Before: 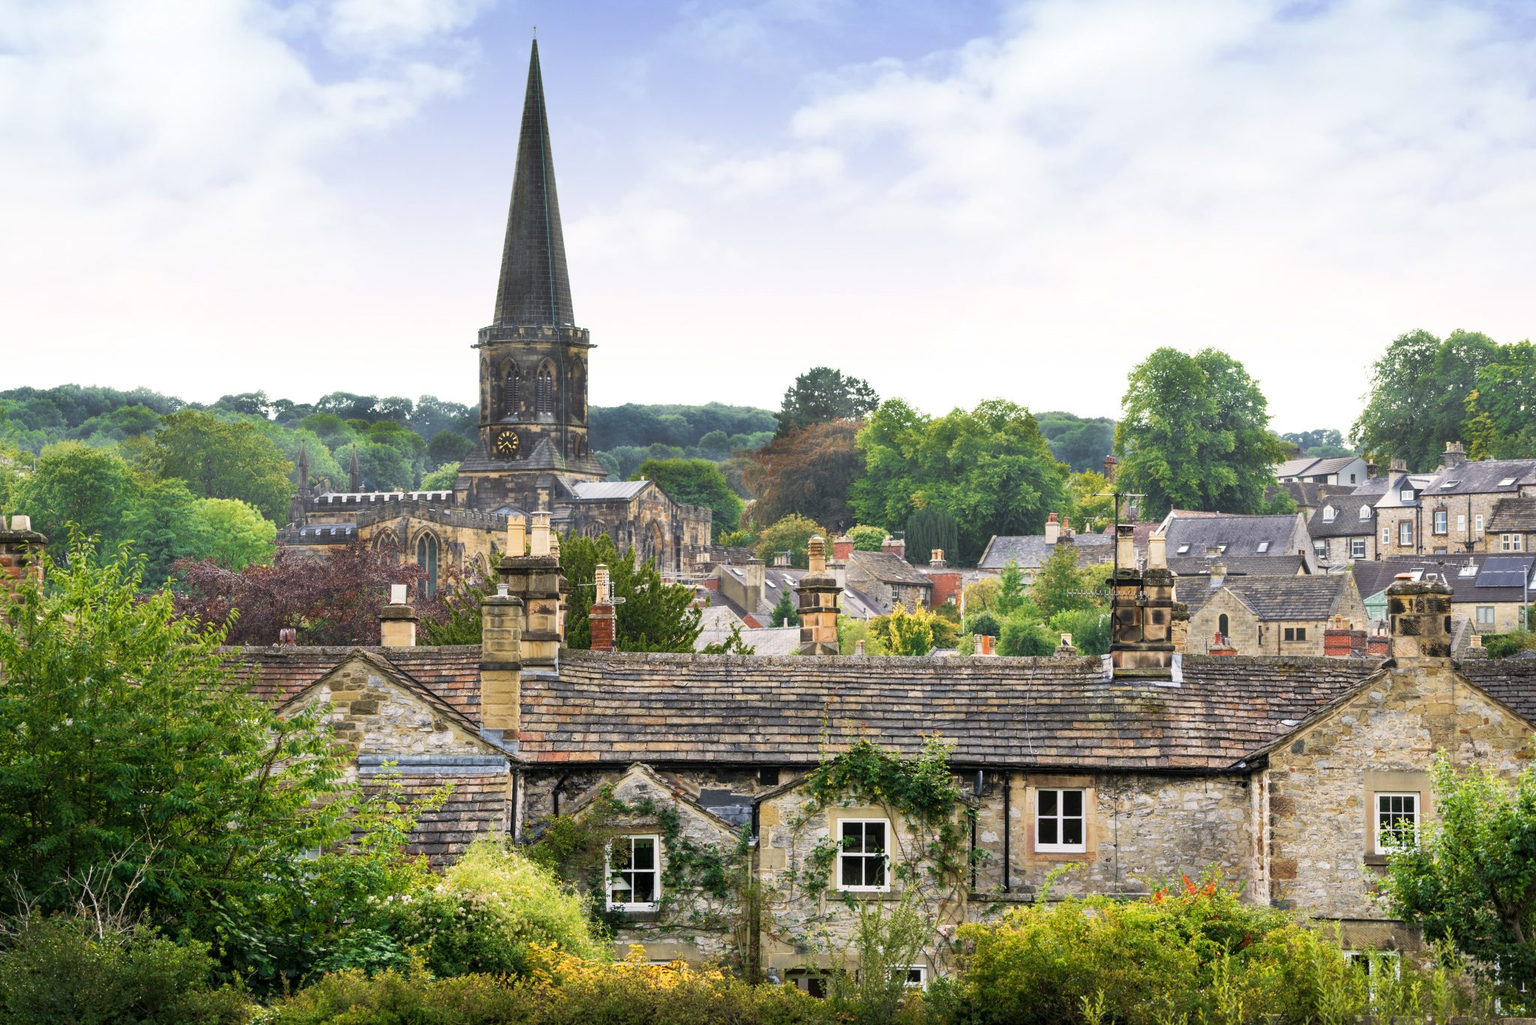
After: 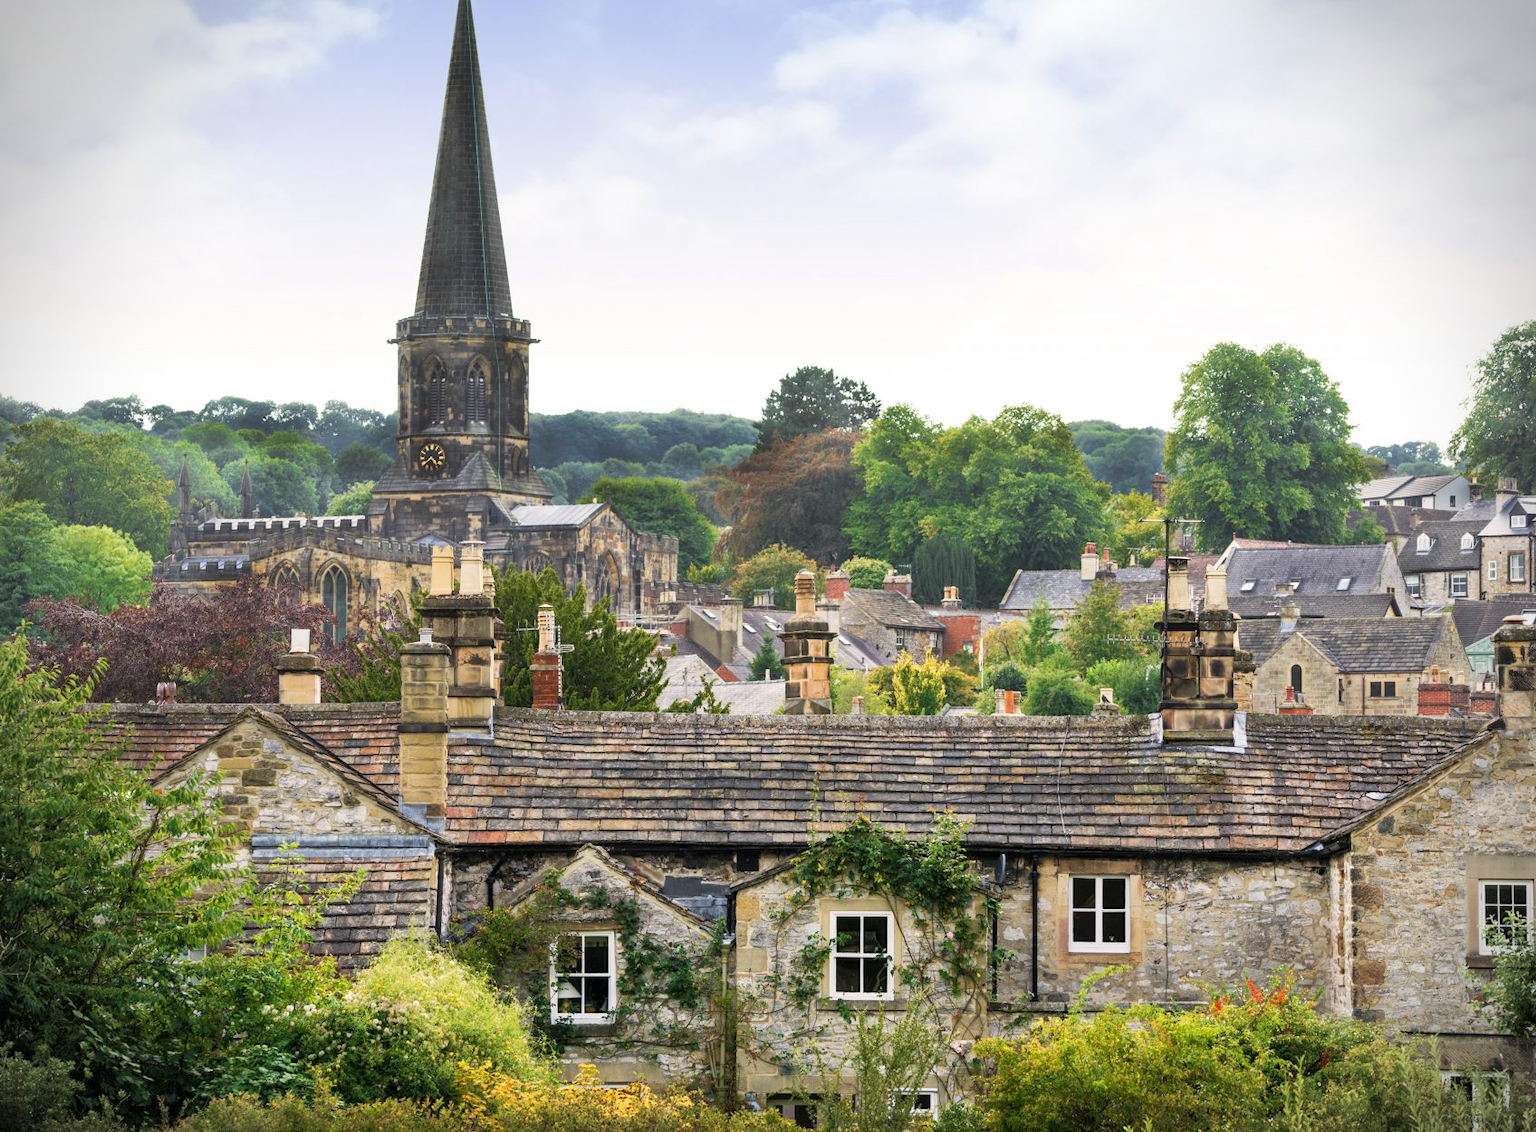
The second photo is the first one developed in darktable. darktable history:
crop: left 9.807%, top 6.259%, right 7.334%, bottom 2.177%
vignetting: dithering 8-bit output, unbound false
